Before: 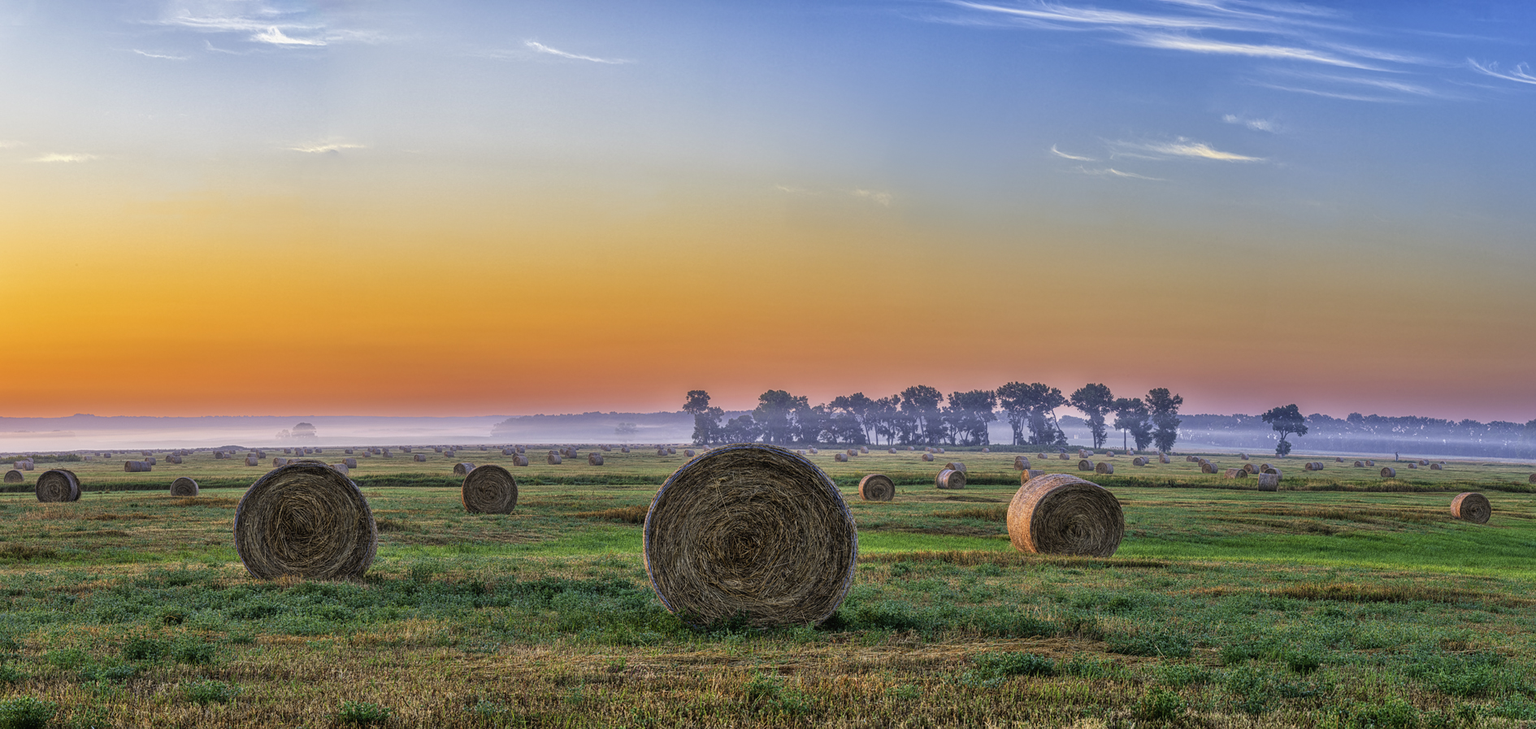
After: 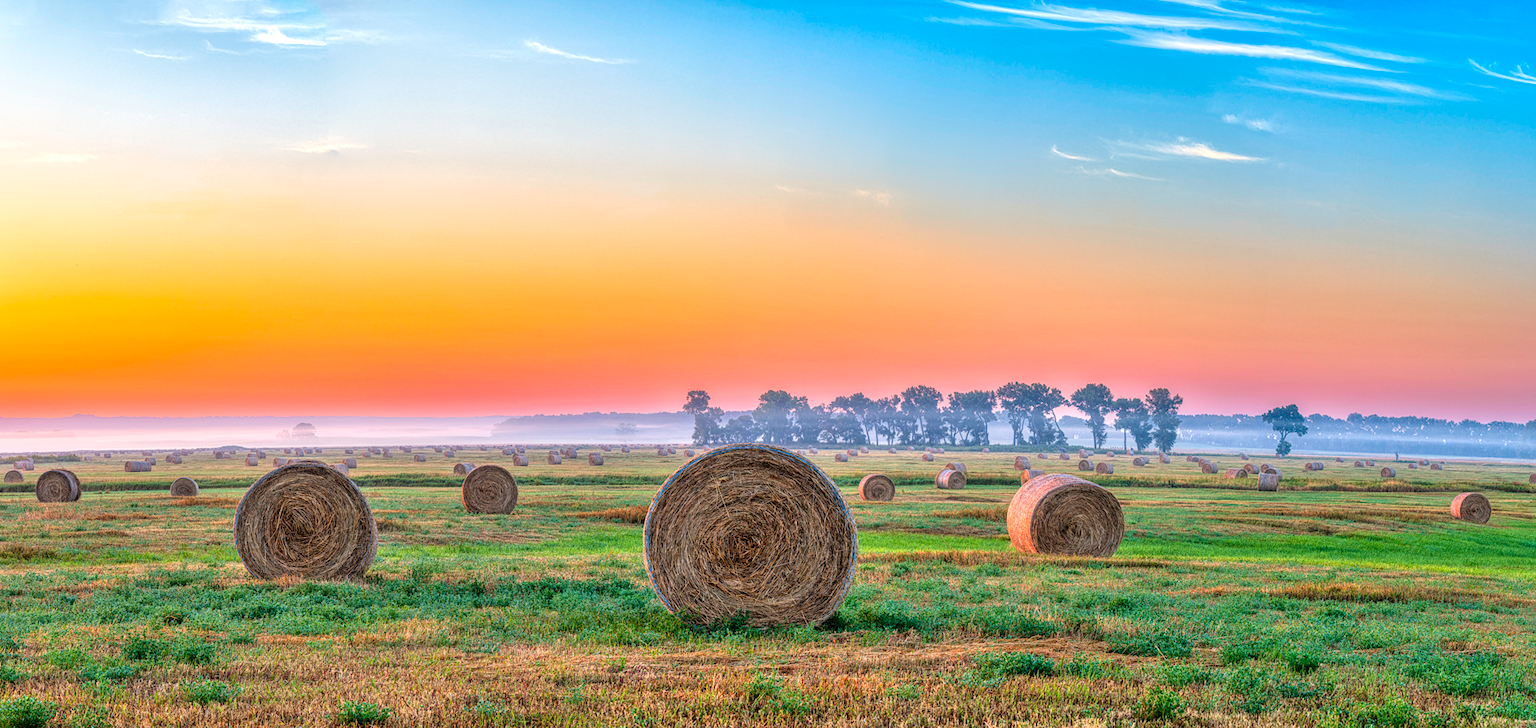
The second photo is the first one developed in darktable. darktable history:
local contrast: highlights 100%, shadows 99%, detail 119%, midtone range 0.2
levels: levels [0, 0.435, 0.917]
